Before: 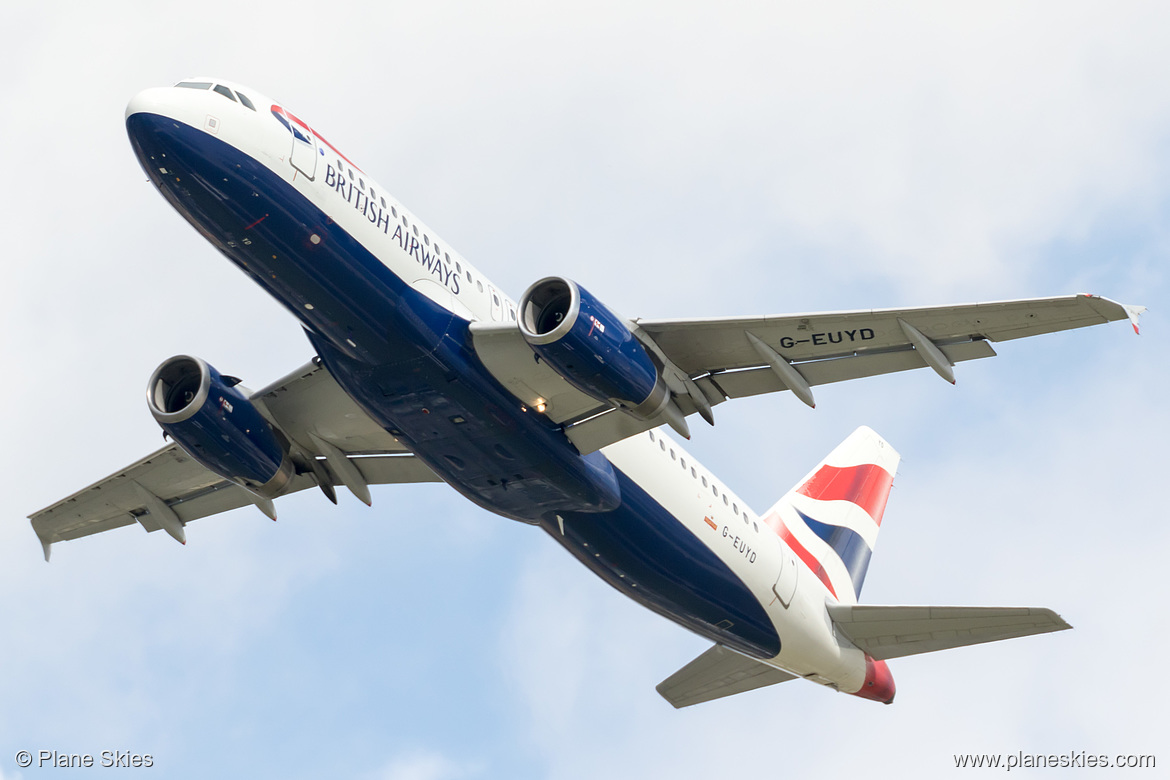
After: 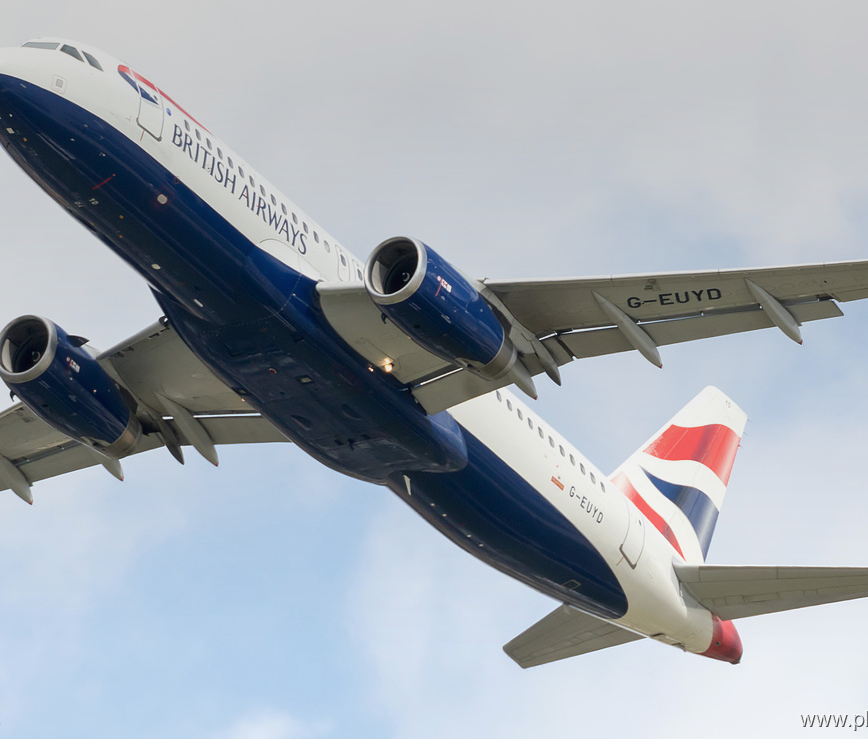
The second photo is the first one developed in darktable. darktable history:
graduated density: on, module defaults
crop and rotate: left 13.15%, top 5.251%, right 12.609%
haze removal: strength -0.05
